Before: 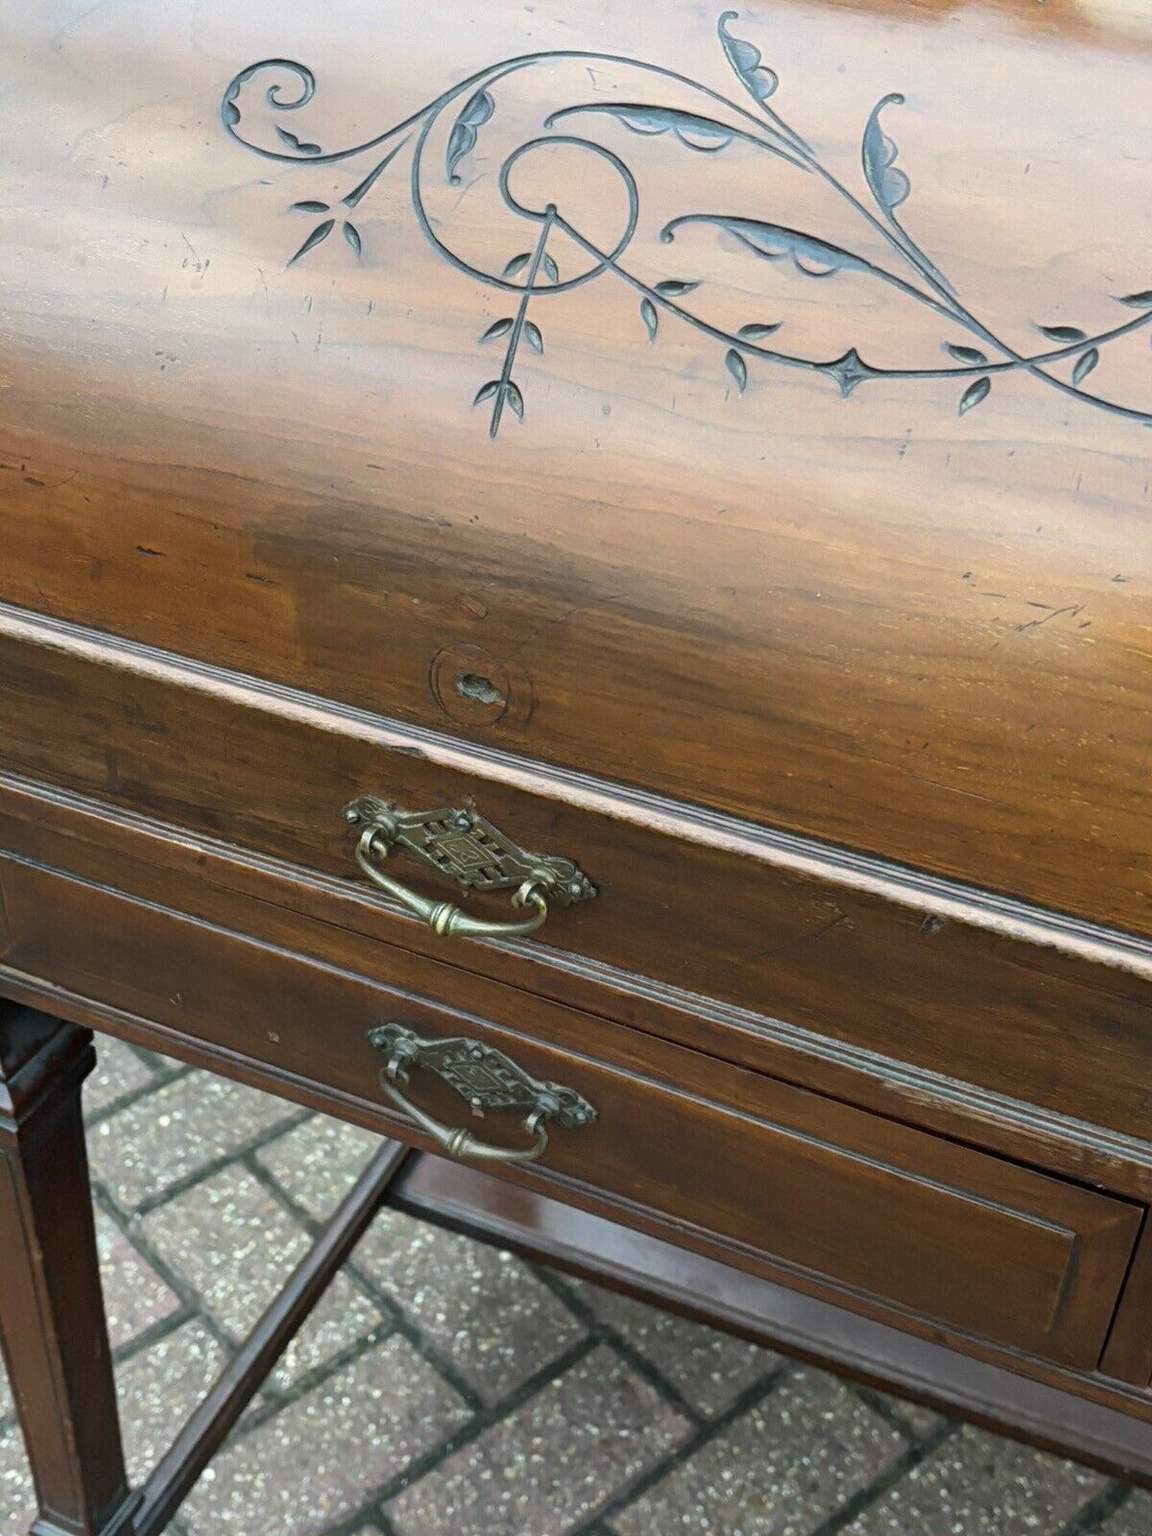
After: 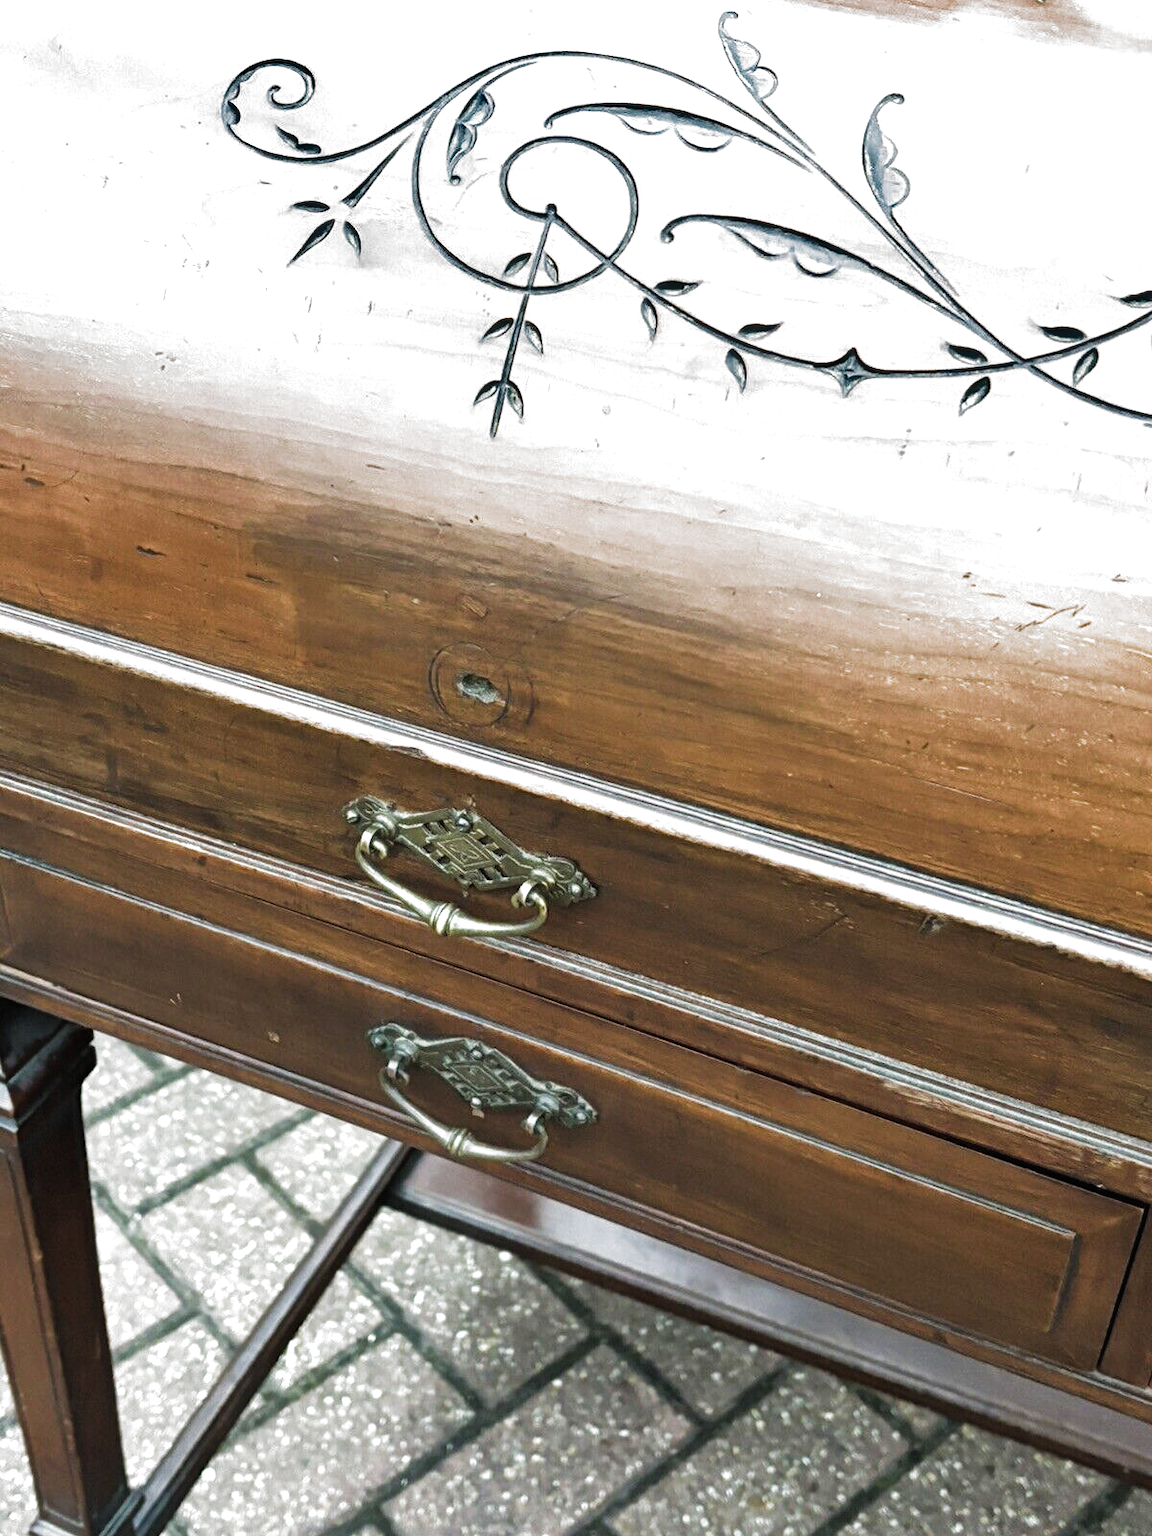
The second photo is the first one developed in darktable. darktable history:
shadows and highlights: radius 135.91, soften with gaussian
velvia: strength 15.19%
exposure: black level correction -0.002, exposure 0.713 EV, compensate highlight preservation false
filmic rgb: black relative exposure -7.97 EV, white relative exposure 2.19 EV, hardness 6.93, color science v5 (2021), contrast in shadows safe, contrast in highlights safe
color correction: highlights b* -0.006
